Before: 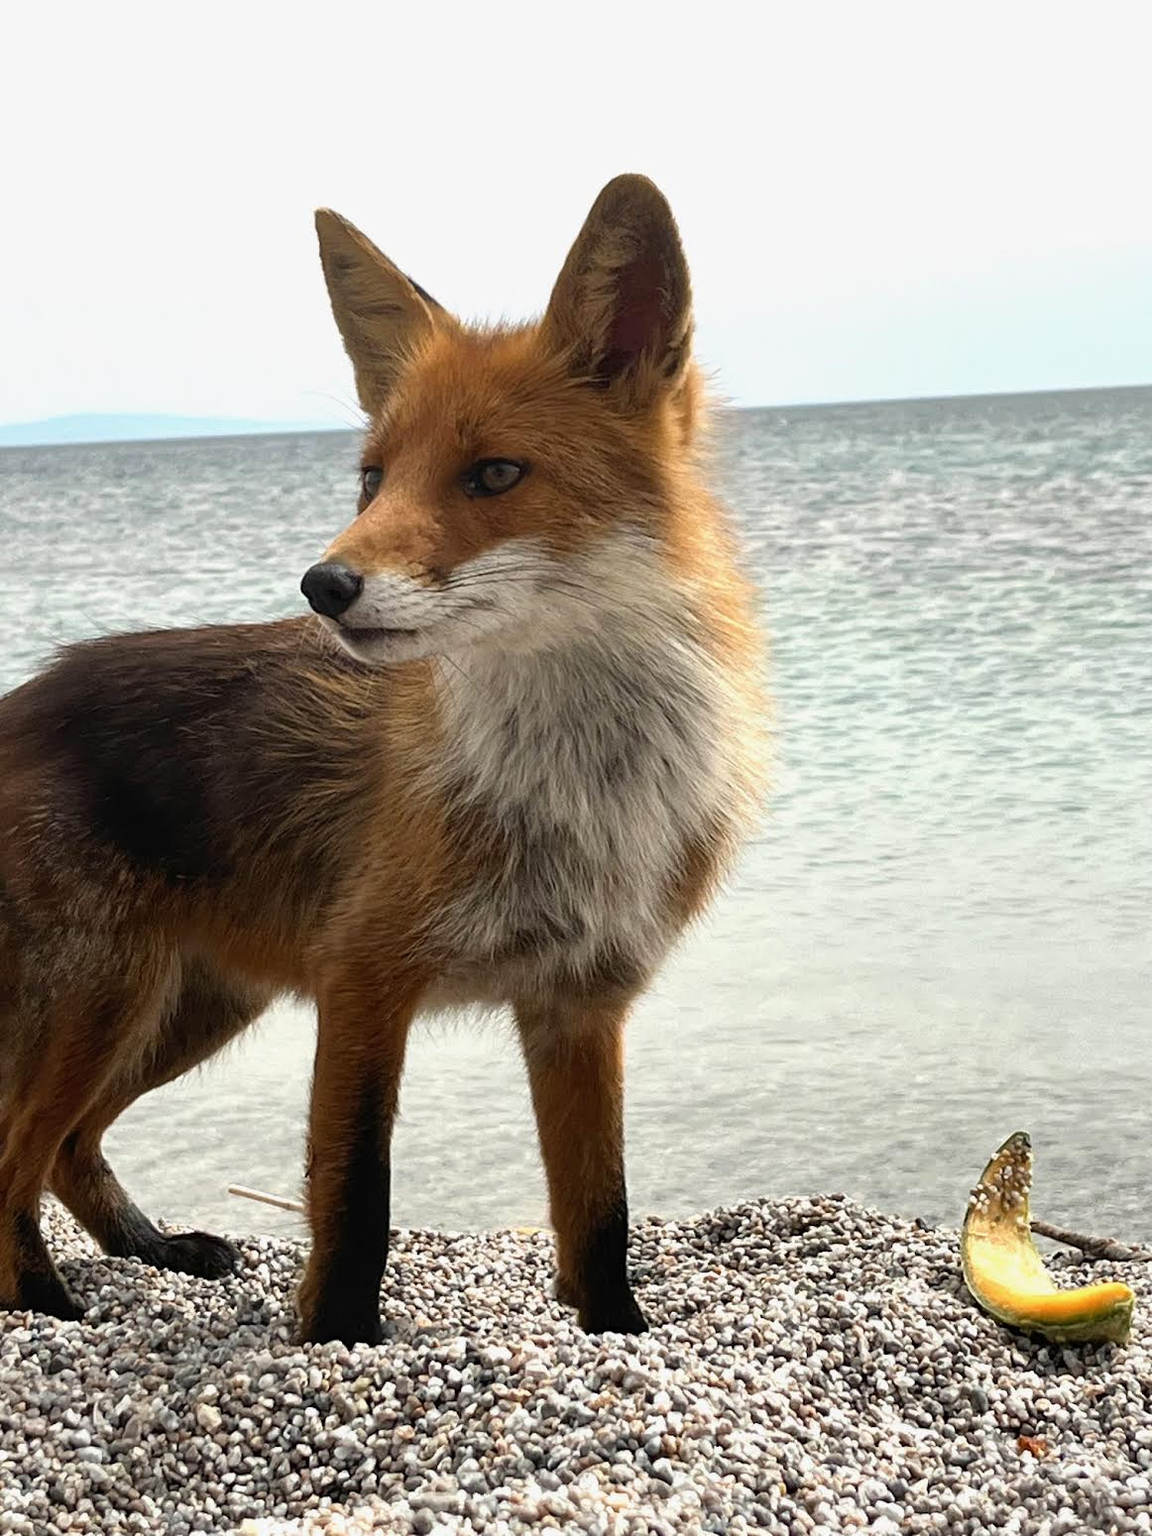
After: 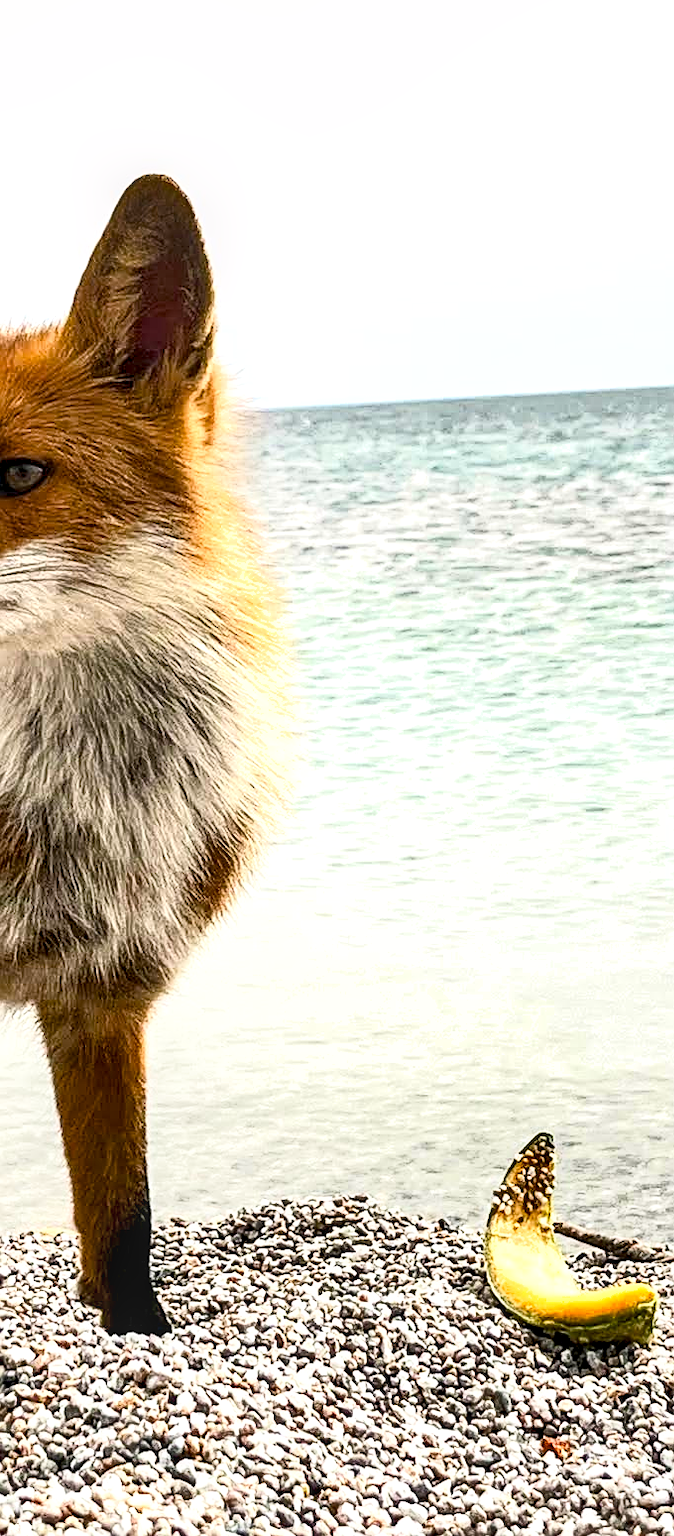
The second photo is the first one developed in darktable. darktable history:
sharpen: on, module defaults
shadows and highlights: soften with gaussian
tone curve: curves: ch0 [(0, 0.013) (0.198, 0.175) (0.512, 0.582) (0.625, 0.754) (0.81, 0.934) (1, 1)], color space Lab, linked channels, preserve colors none
exposure: exposure 0.7 EV, compensate highlight preservation false
crop: left 41.402%
color balance rgb: shadows lift › chroma 1%, shadows lift › hue 113°, highlights gain › chroma 0.2%, highlights gain › hue 333°, perceptual saturation grading › global saturation 20%, perceptual saturation grading › highlights -25%, perceptual saturation grading › shadows 25%, contrast -10%
local contrast: detail 142%
